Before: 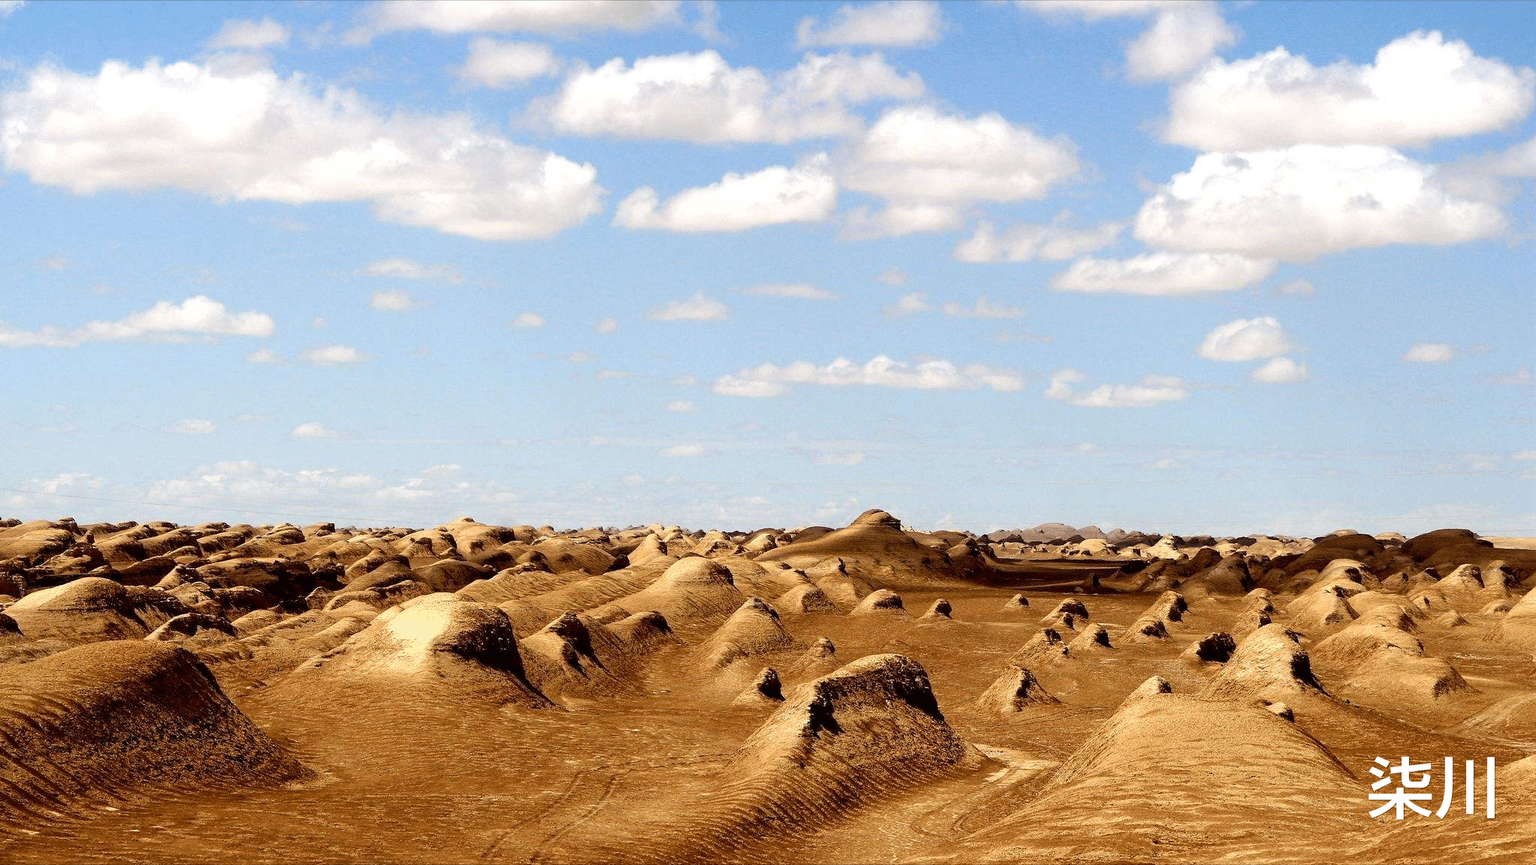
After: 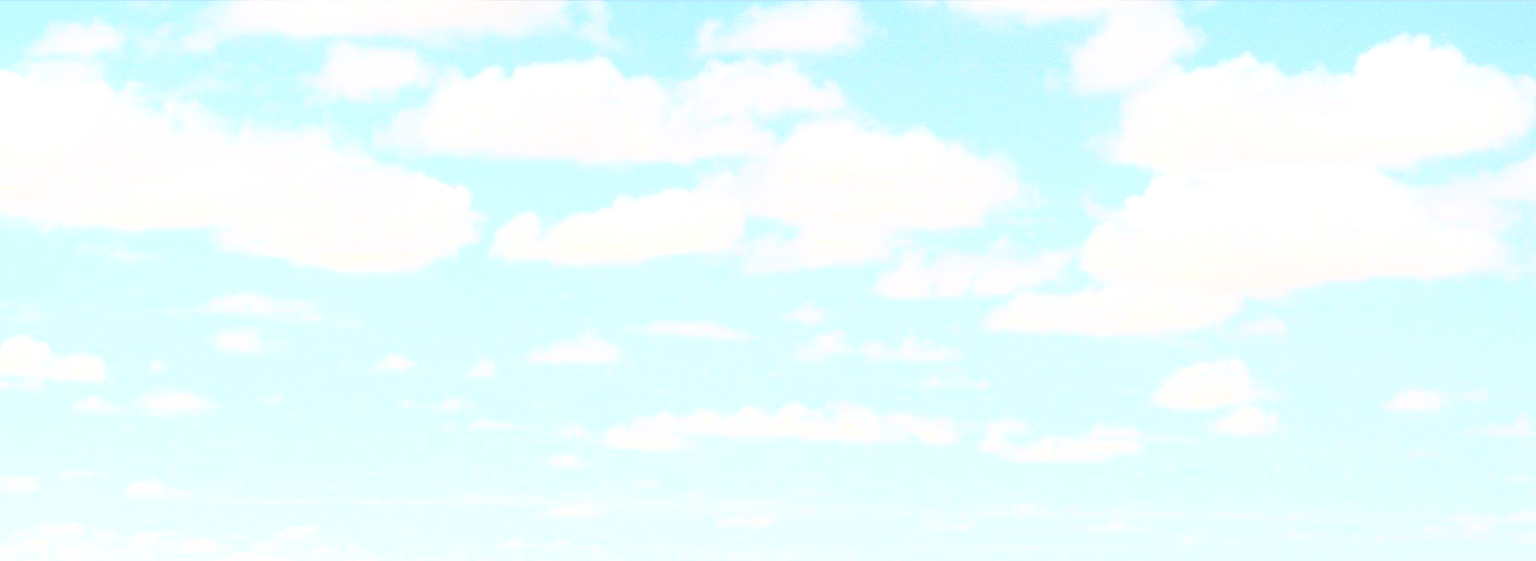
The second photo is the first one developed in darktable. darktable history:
exposure: exposure 0.236 EV, compensate highlight preservation false
sharpen: on, module defaults
contrast brightness saturation: contrast 0.62, brightness 0.34, saturation 0.14
crop and rotate: left 11.812%, bottom 42.776%
